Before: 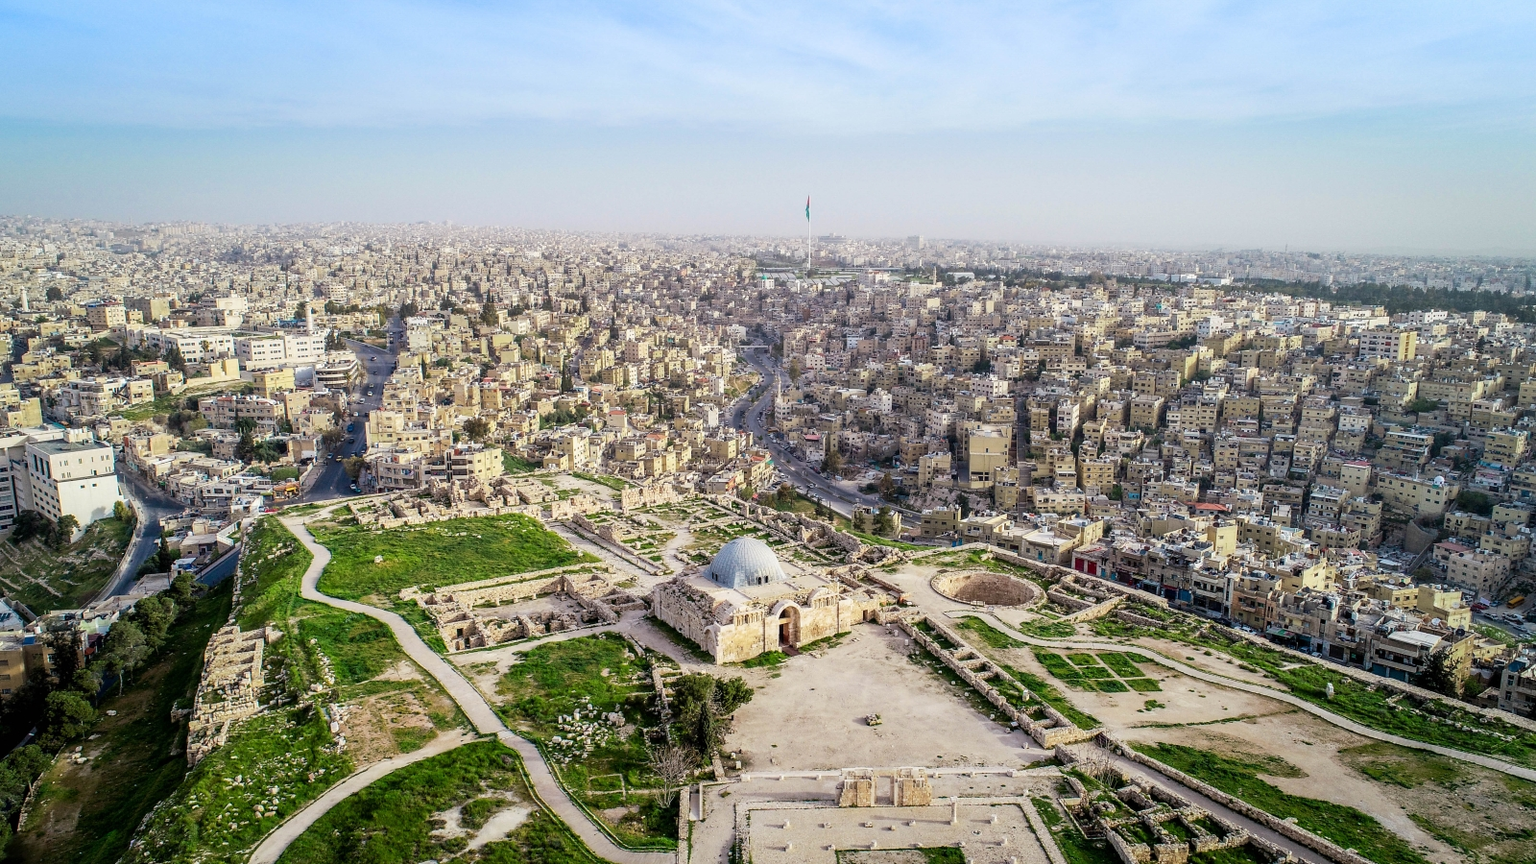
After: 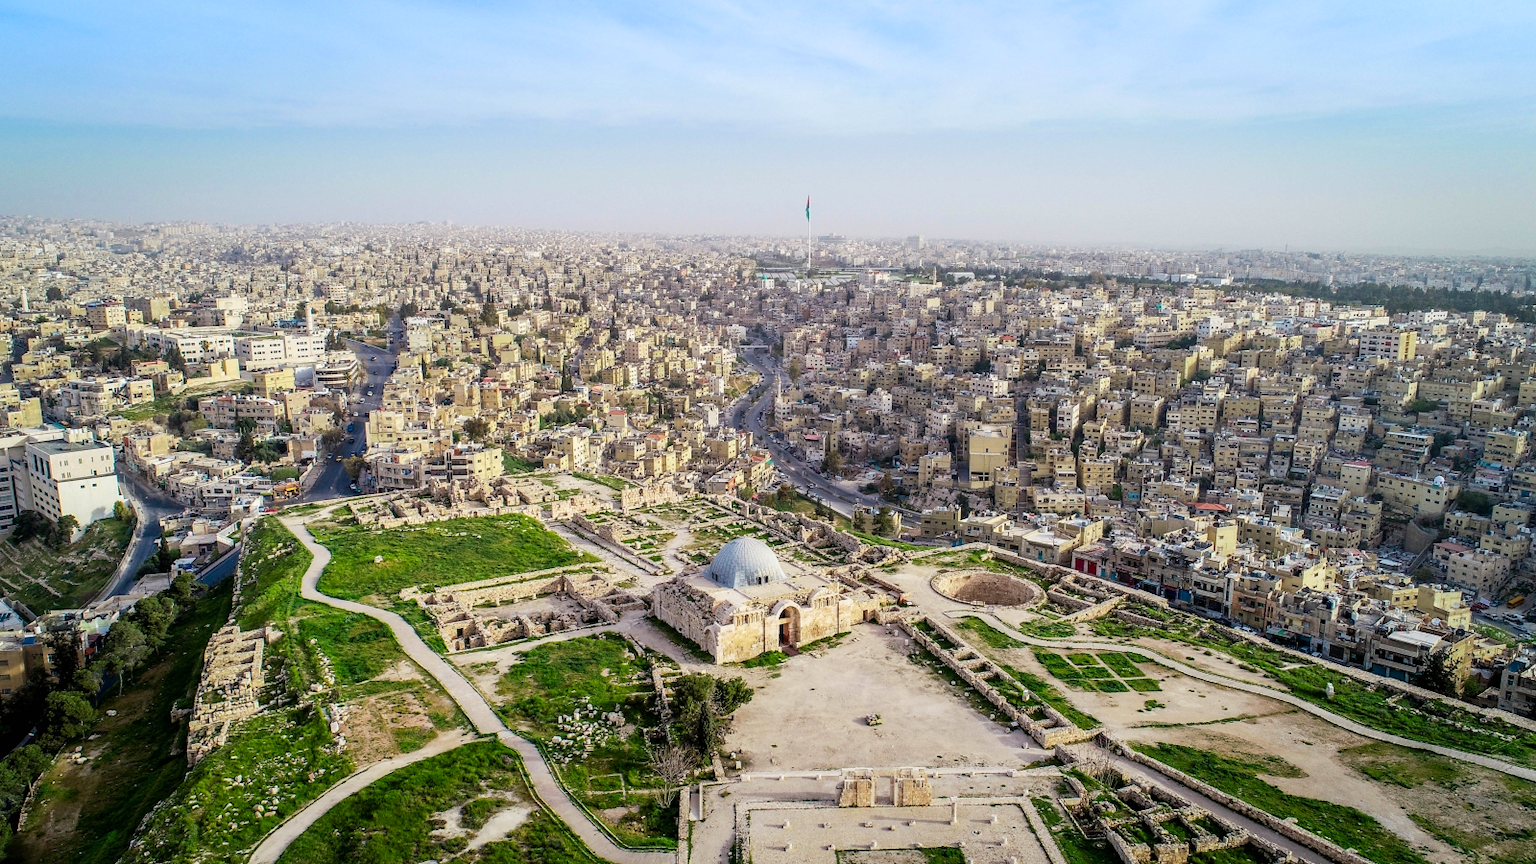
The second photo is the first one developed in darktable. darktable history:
color correction: highlights b* 0.059, saturation 1.09
